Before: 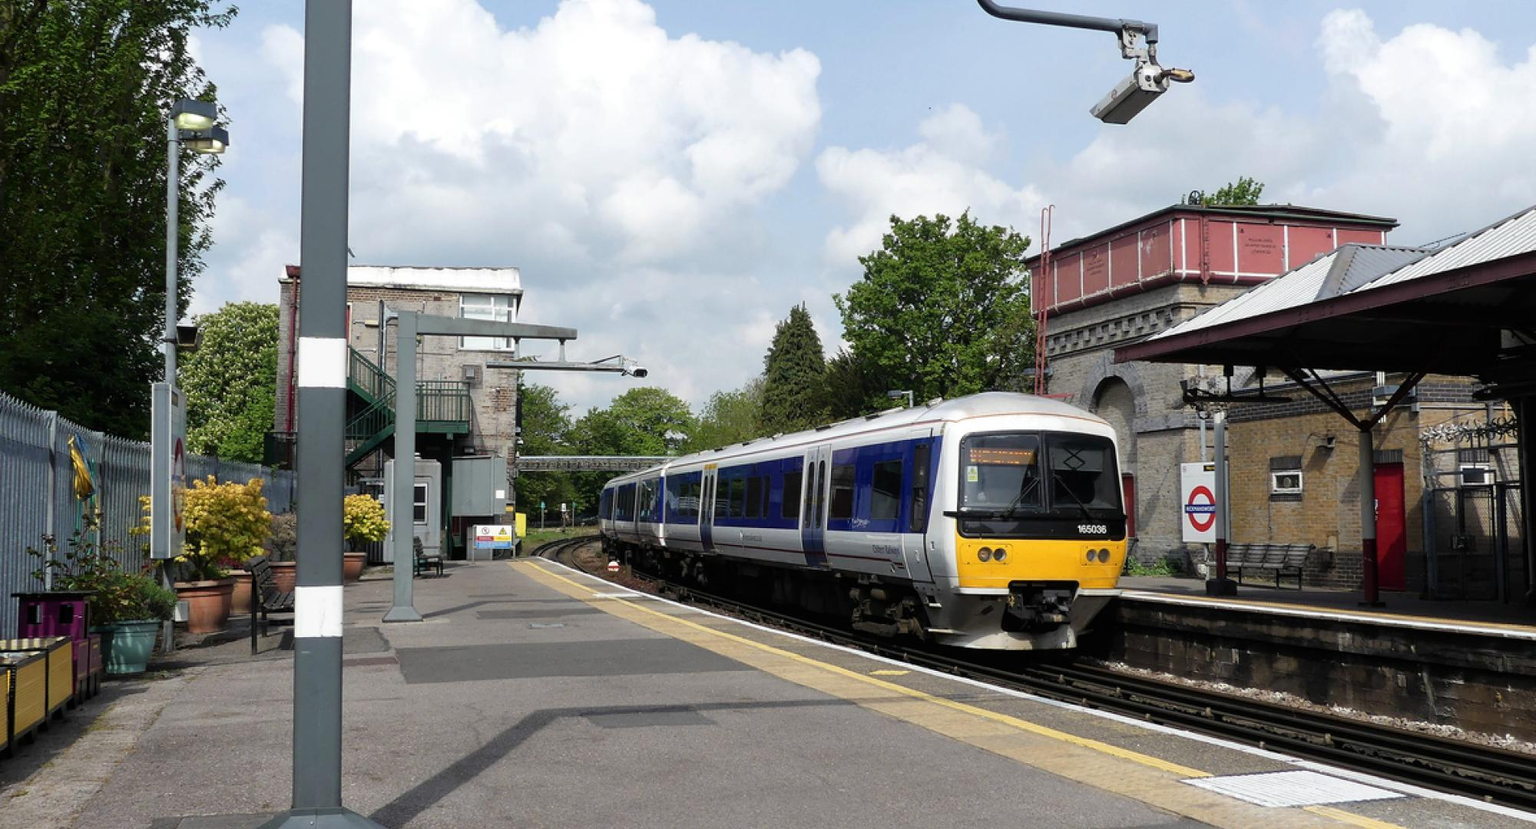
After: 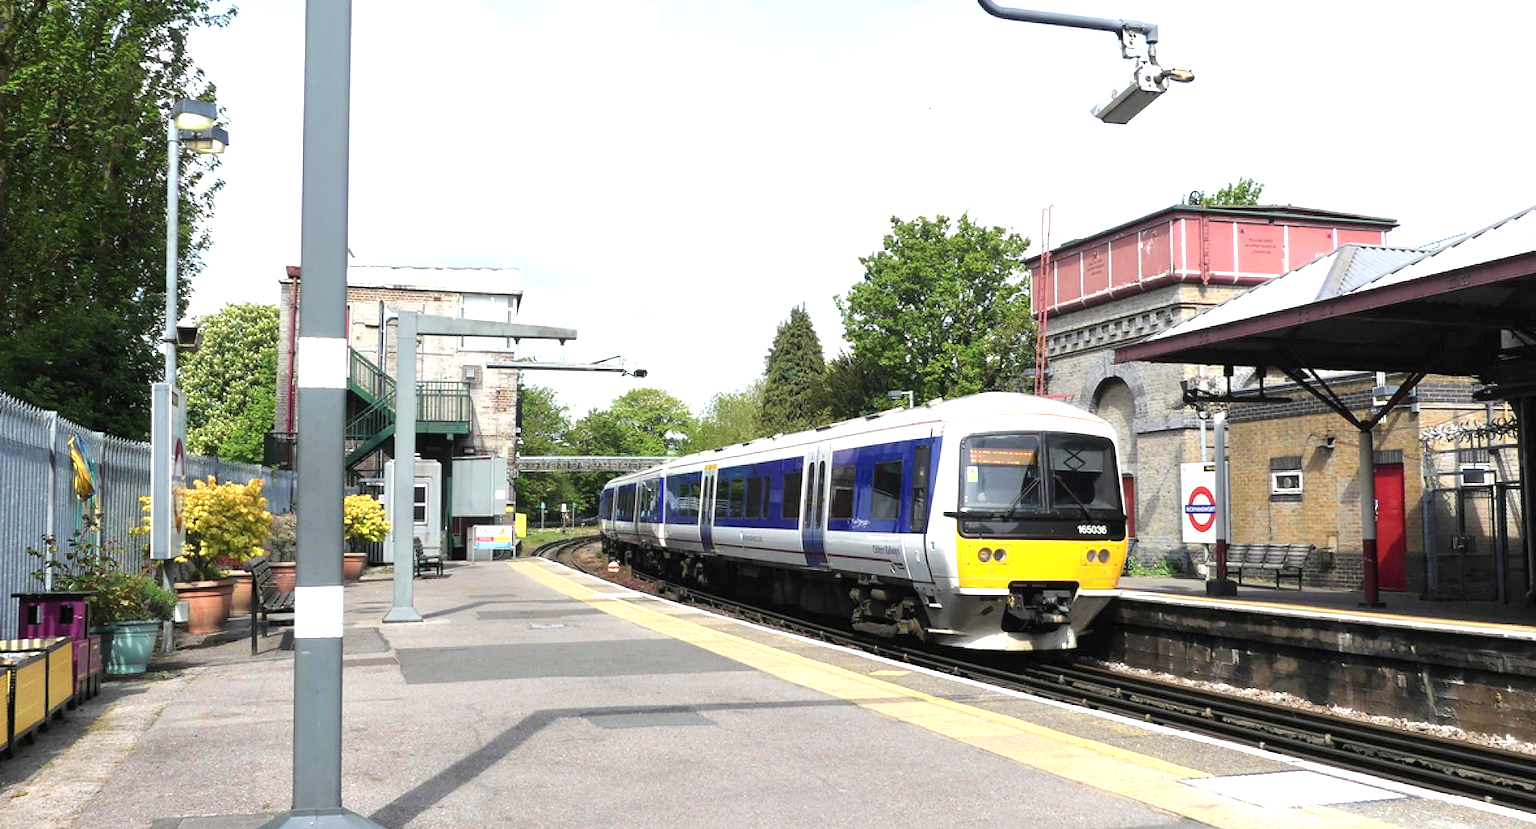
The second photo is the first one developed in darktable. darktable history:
exposure: black level correction 0, exposure 1.2 EV, compensate exposure bias true, compensate highlight preservation false
contrast brightness saturation: contrast 0.05, brightness 0.06, saturation 0.01
